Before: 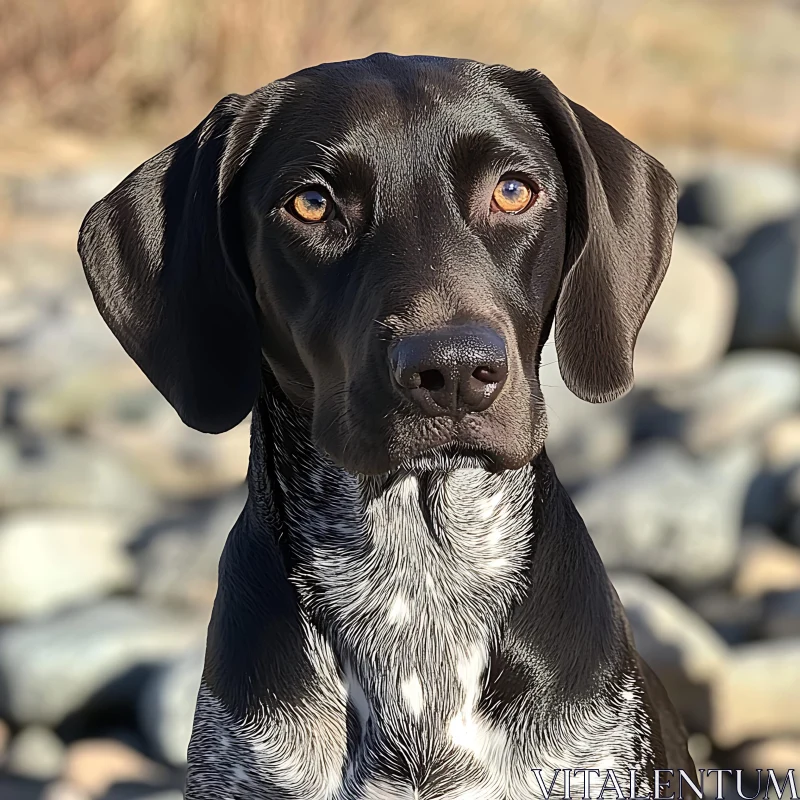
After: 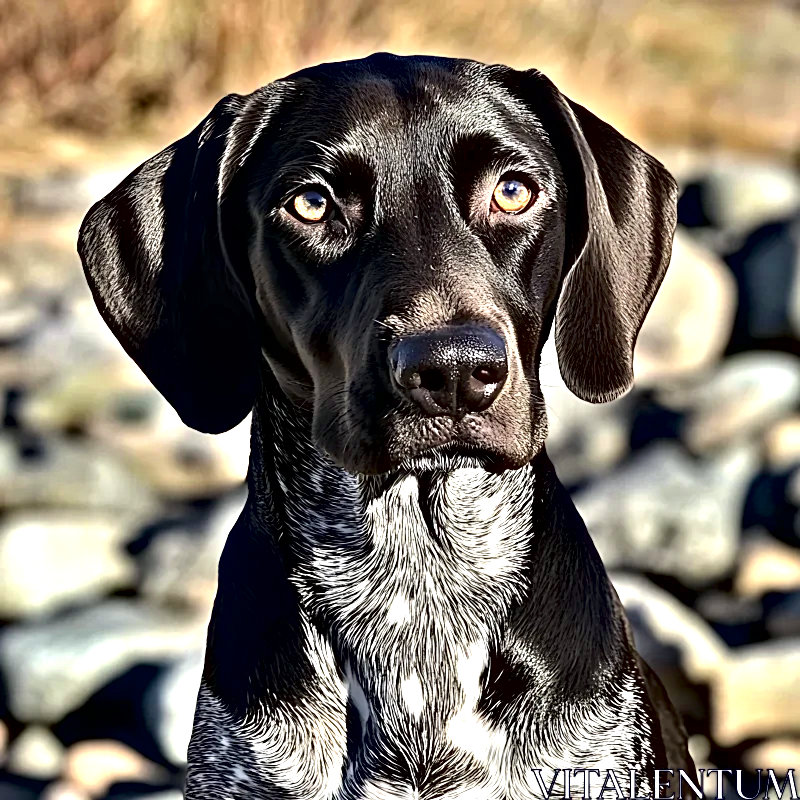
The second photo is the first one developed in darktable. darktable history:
contrast brightness saturation: saturation 0.102
haze removal: strength 0.288, distance 0.251, adaptive false
contrast equalizer: y [[0.48, 0.654, 0.731, 0.706, 0.772, 0.382], [0.55 ×6], [0 ×6], [0 ×6], [0 ×6]]
